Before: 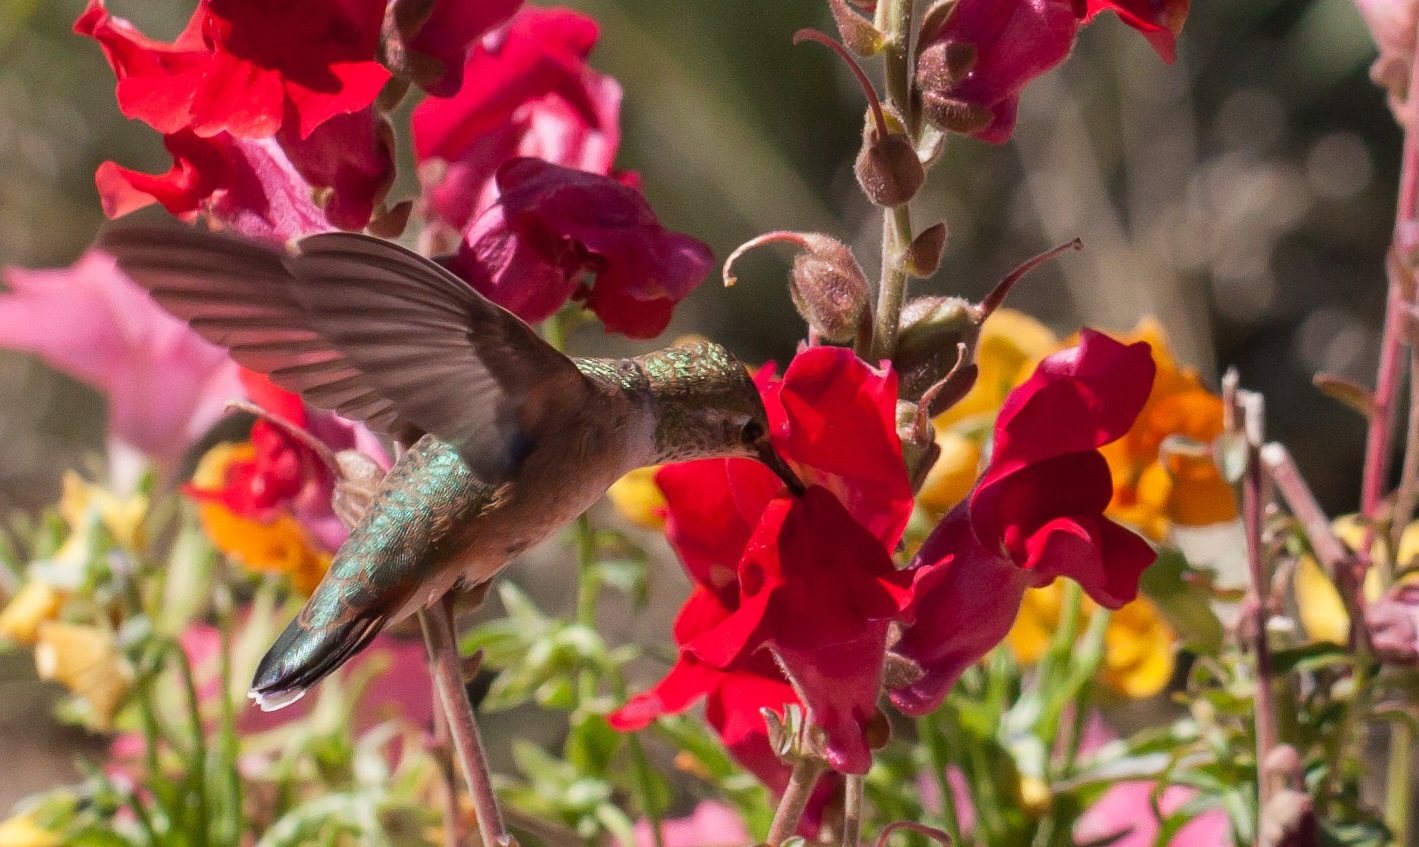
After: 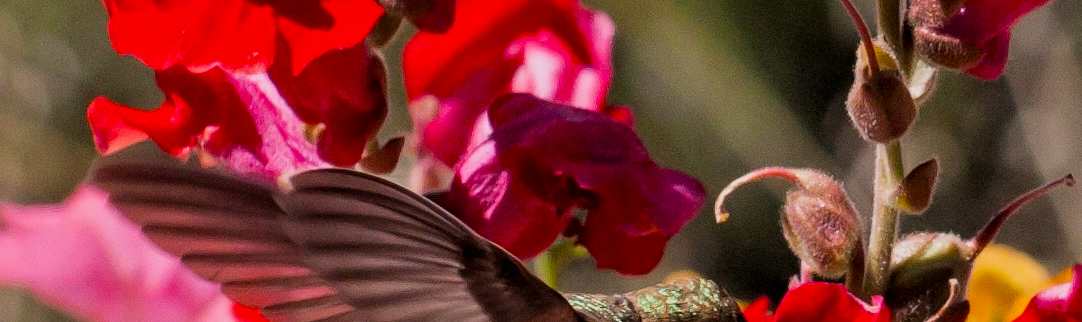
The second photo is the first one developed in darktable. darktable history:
local contrast: mode bilateral grid, contrast 28, coarseness 16, detail 115%, midtone range 0.2
filmic rgb: black relative exposure -7.75 EV, white relative exposure 4.4 EV, threshold 3 EV, target black luminance 0%, hardness 3.76, latitude 50.51%, contrast 1.074, highlights saturation mix 10%, shadows ↔ highlights balance -0.22%, color science v4 (2020), enable highlight reconstruction true
crop: left 0.579%, top 7.627%, right 23.167%, bottom 54.275%
